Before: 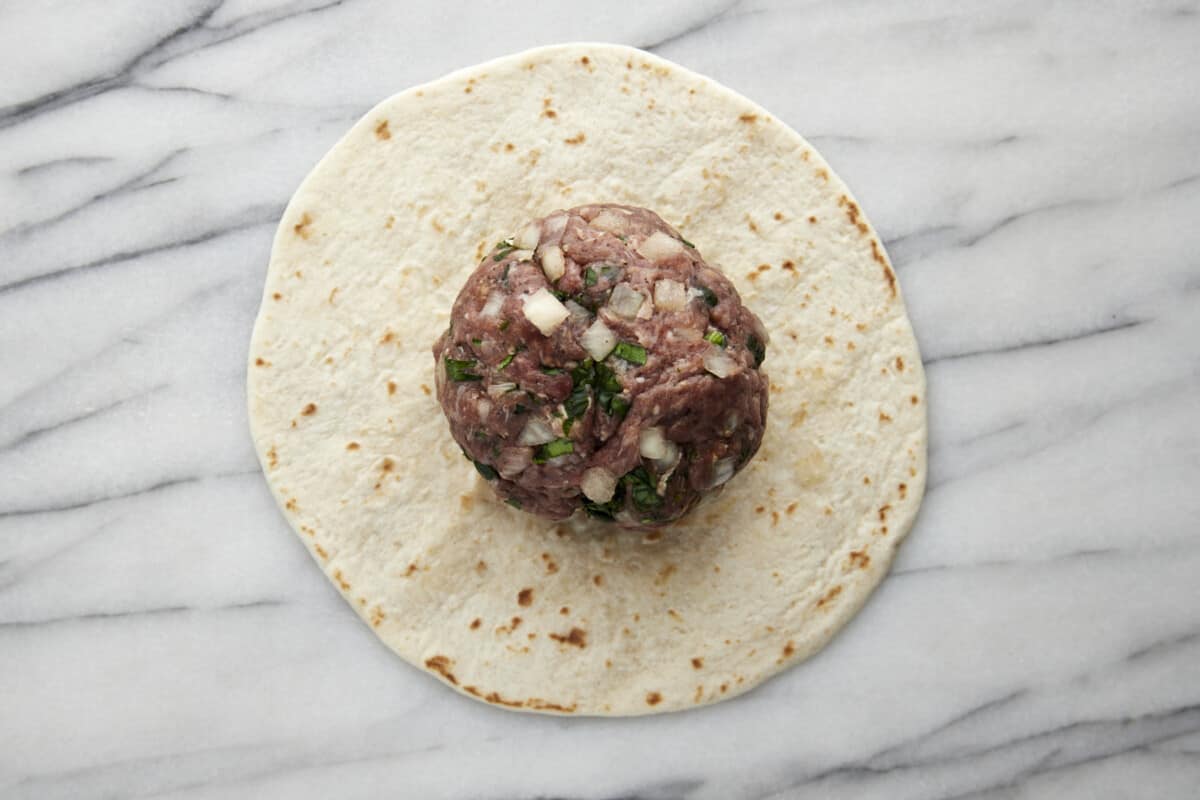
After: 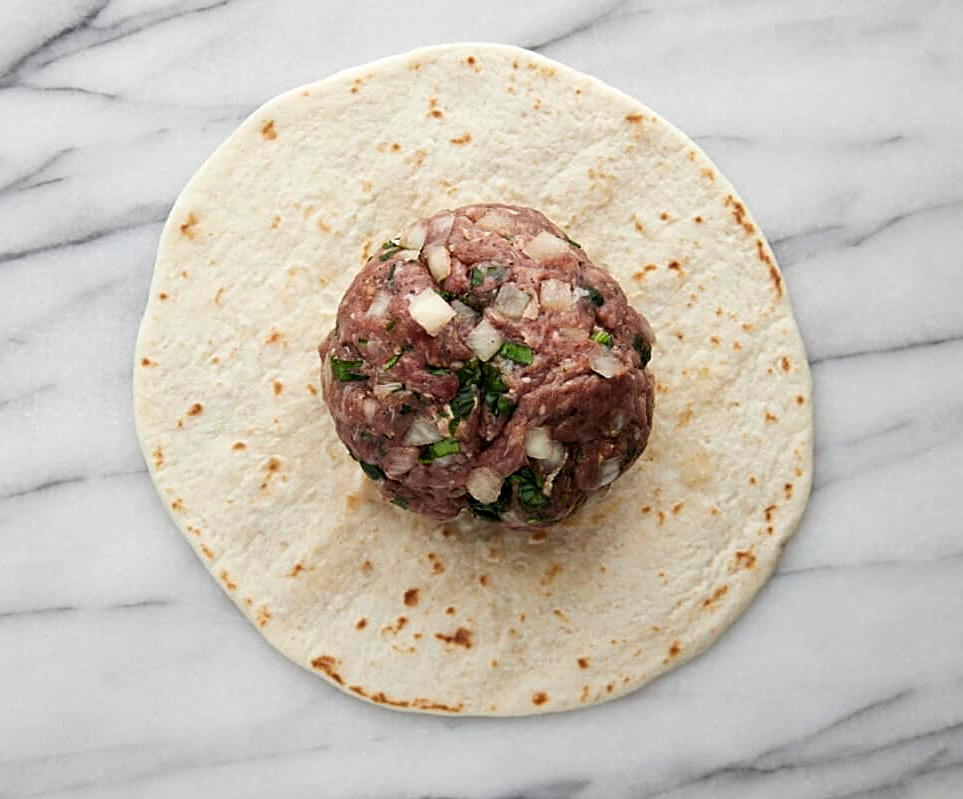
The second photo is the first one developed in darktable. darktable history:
crop and rotate: left 9.527%, right 10.169%
sharpen: on, module defaults
